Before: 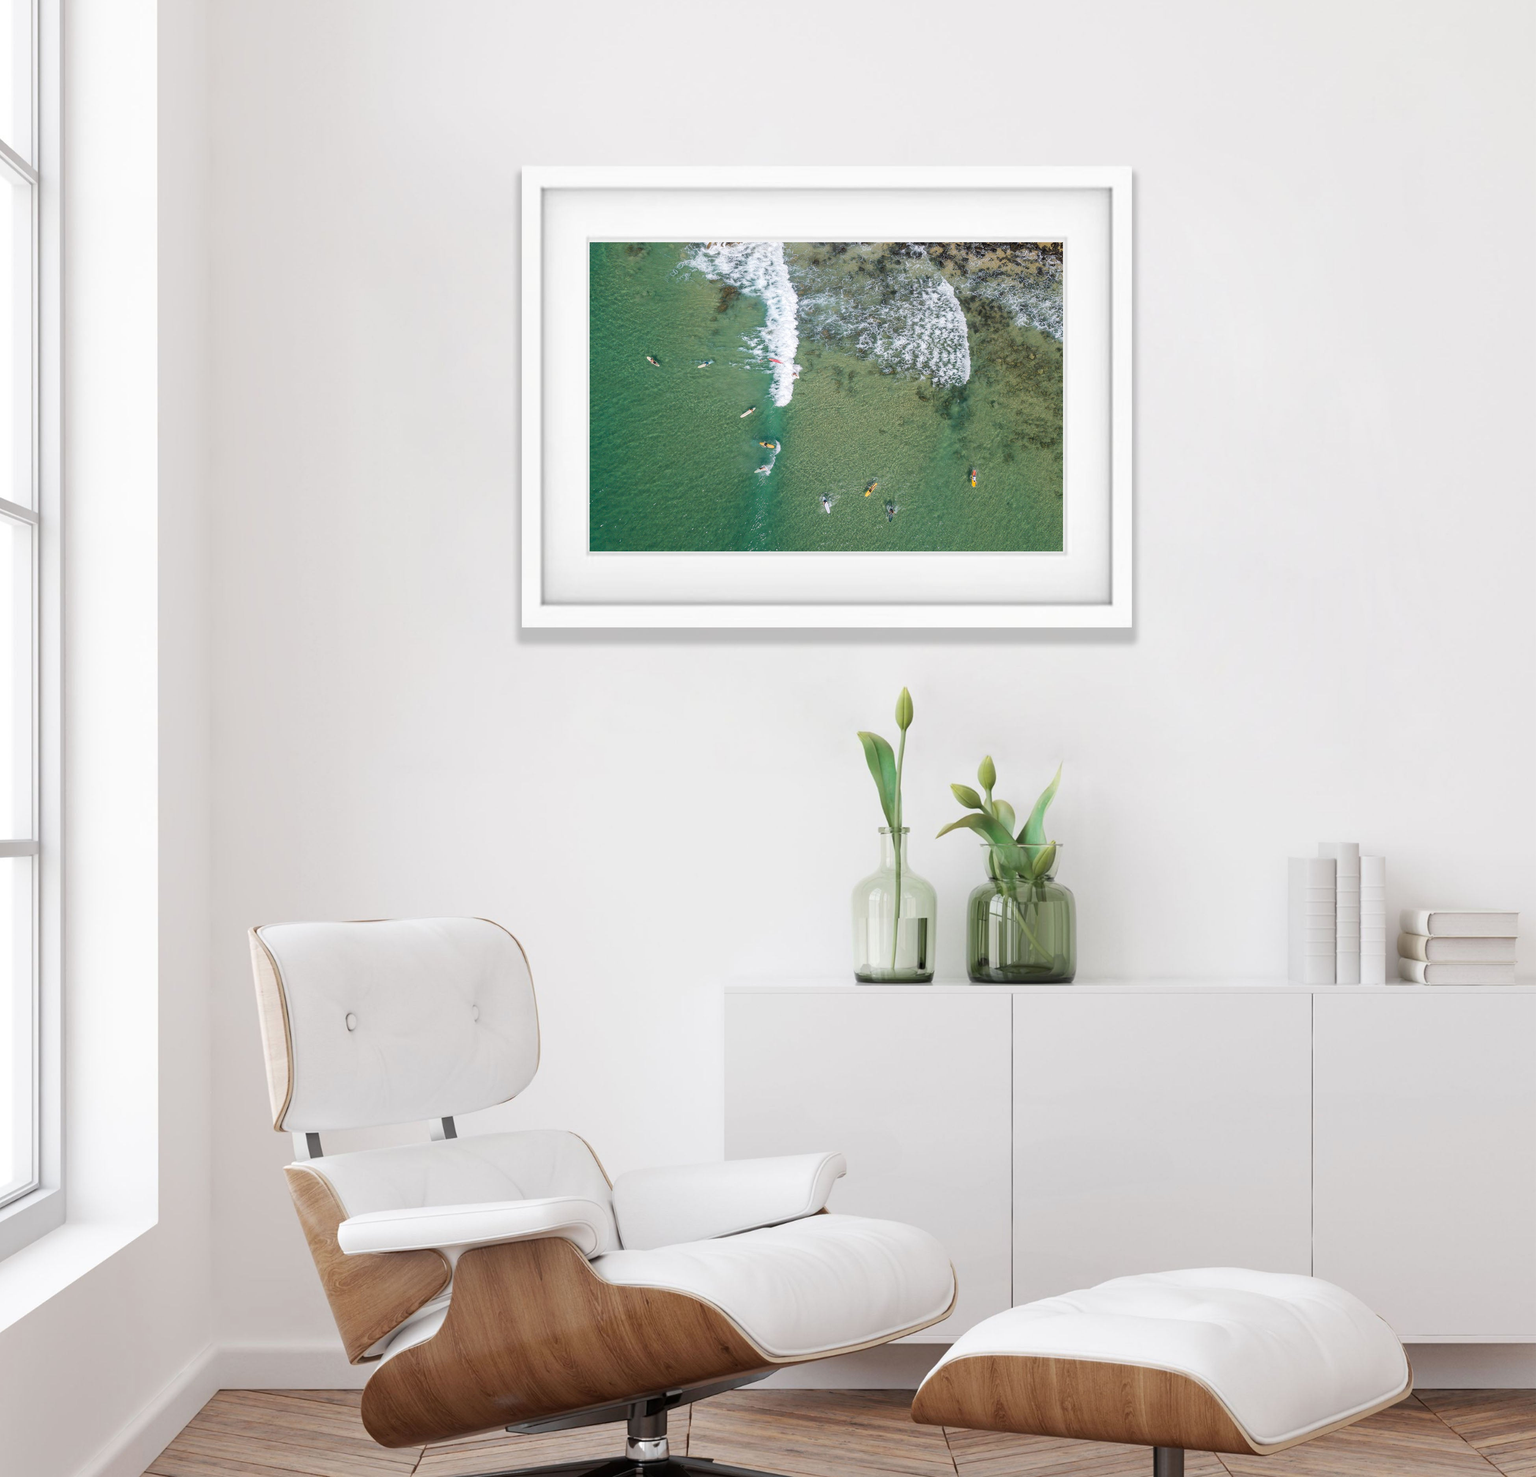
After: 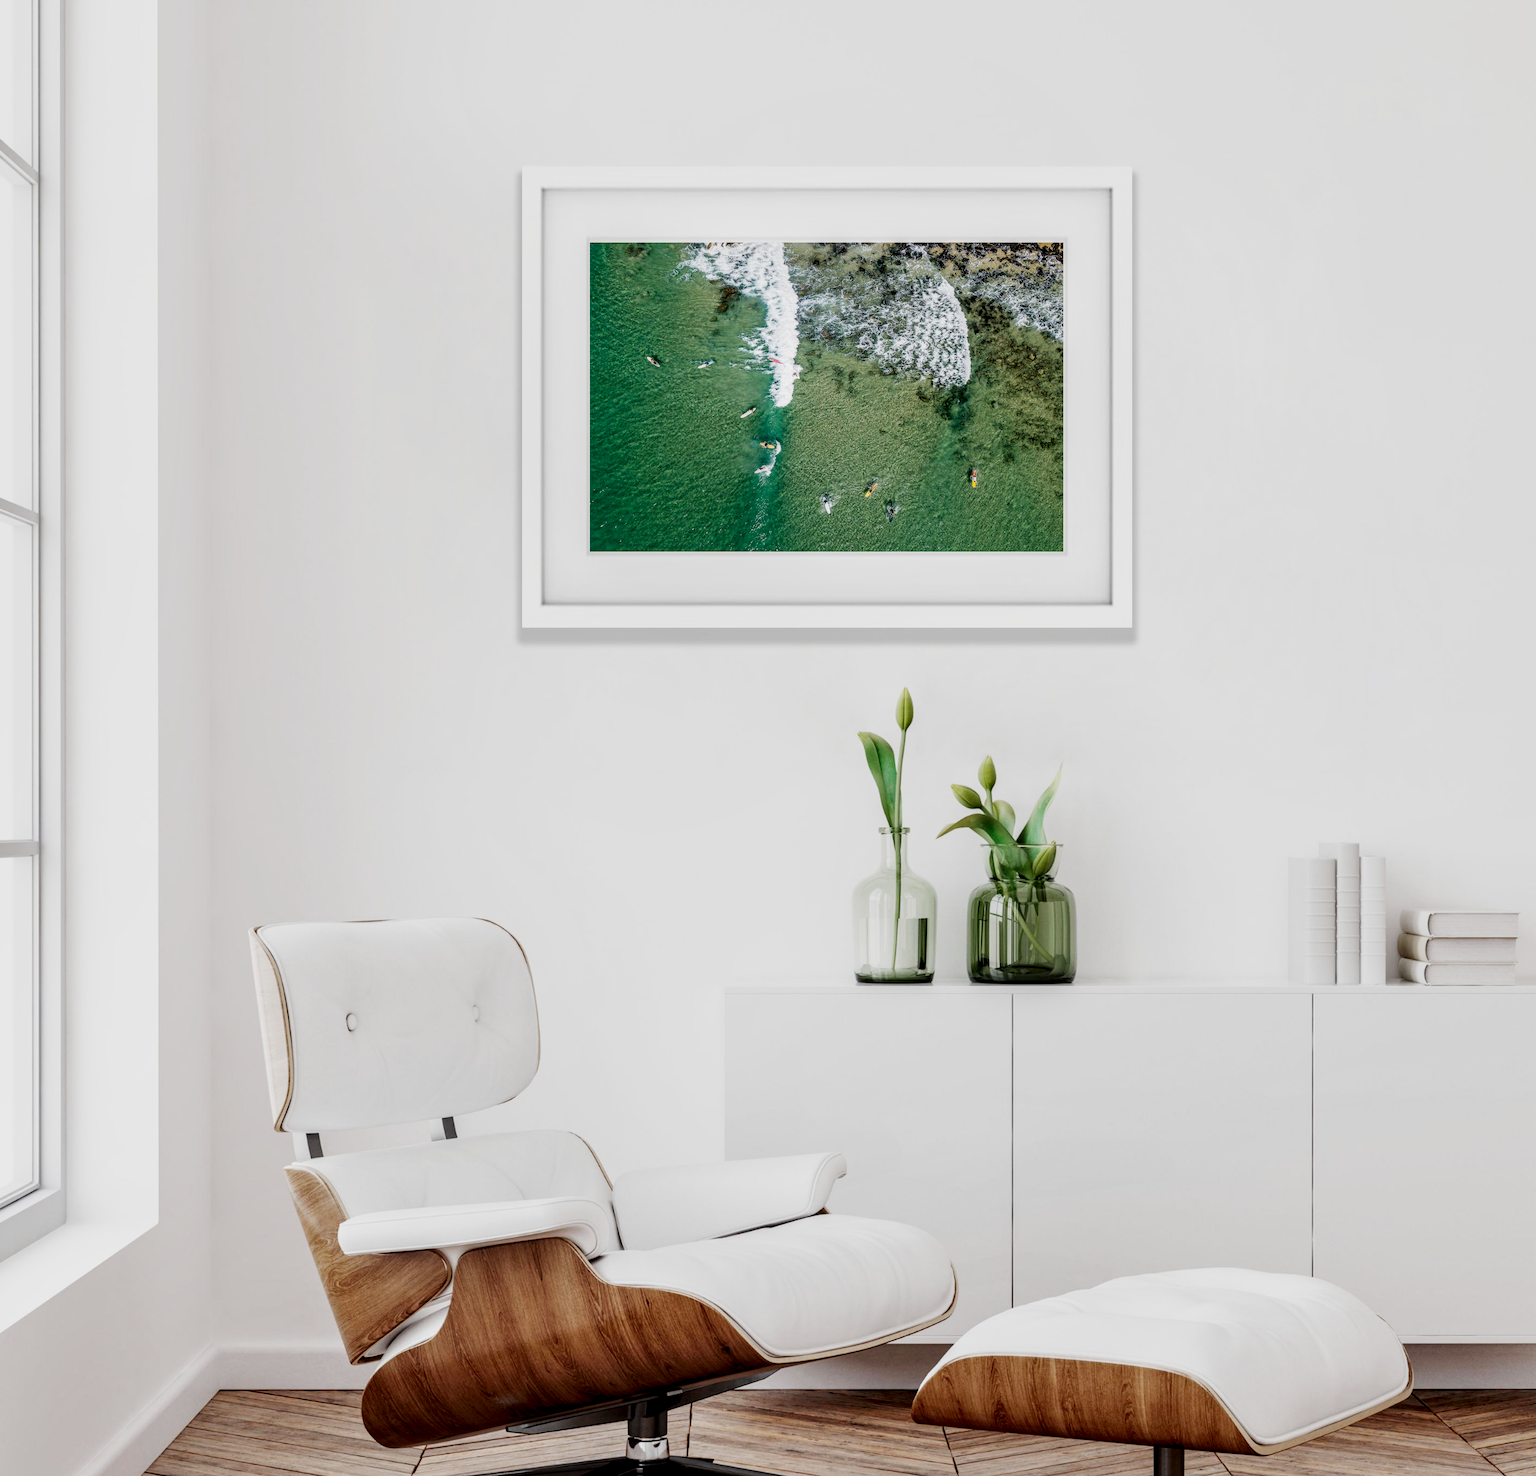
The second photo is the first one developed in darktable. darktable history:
shadows and highlights: shadows 4.1, highlights -17.6, soften with gaussian
local contrast: detail 144%
sigmoid: contrast 1.81, skew -0.21, preserve hue 0%, red attenuation 0.1, red rotation 0.035, green attenuation 0.1, green rotation -0.017, blue attenuation 0.15, blue rotation -0.052, base primaries Rec2020
